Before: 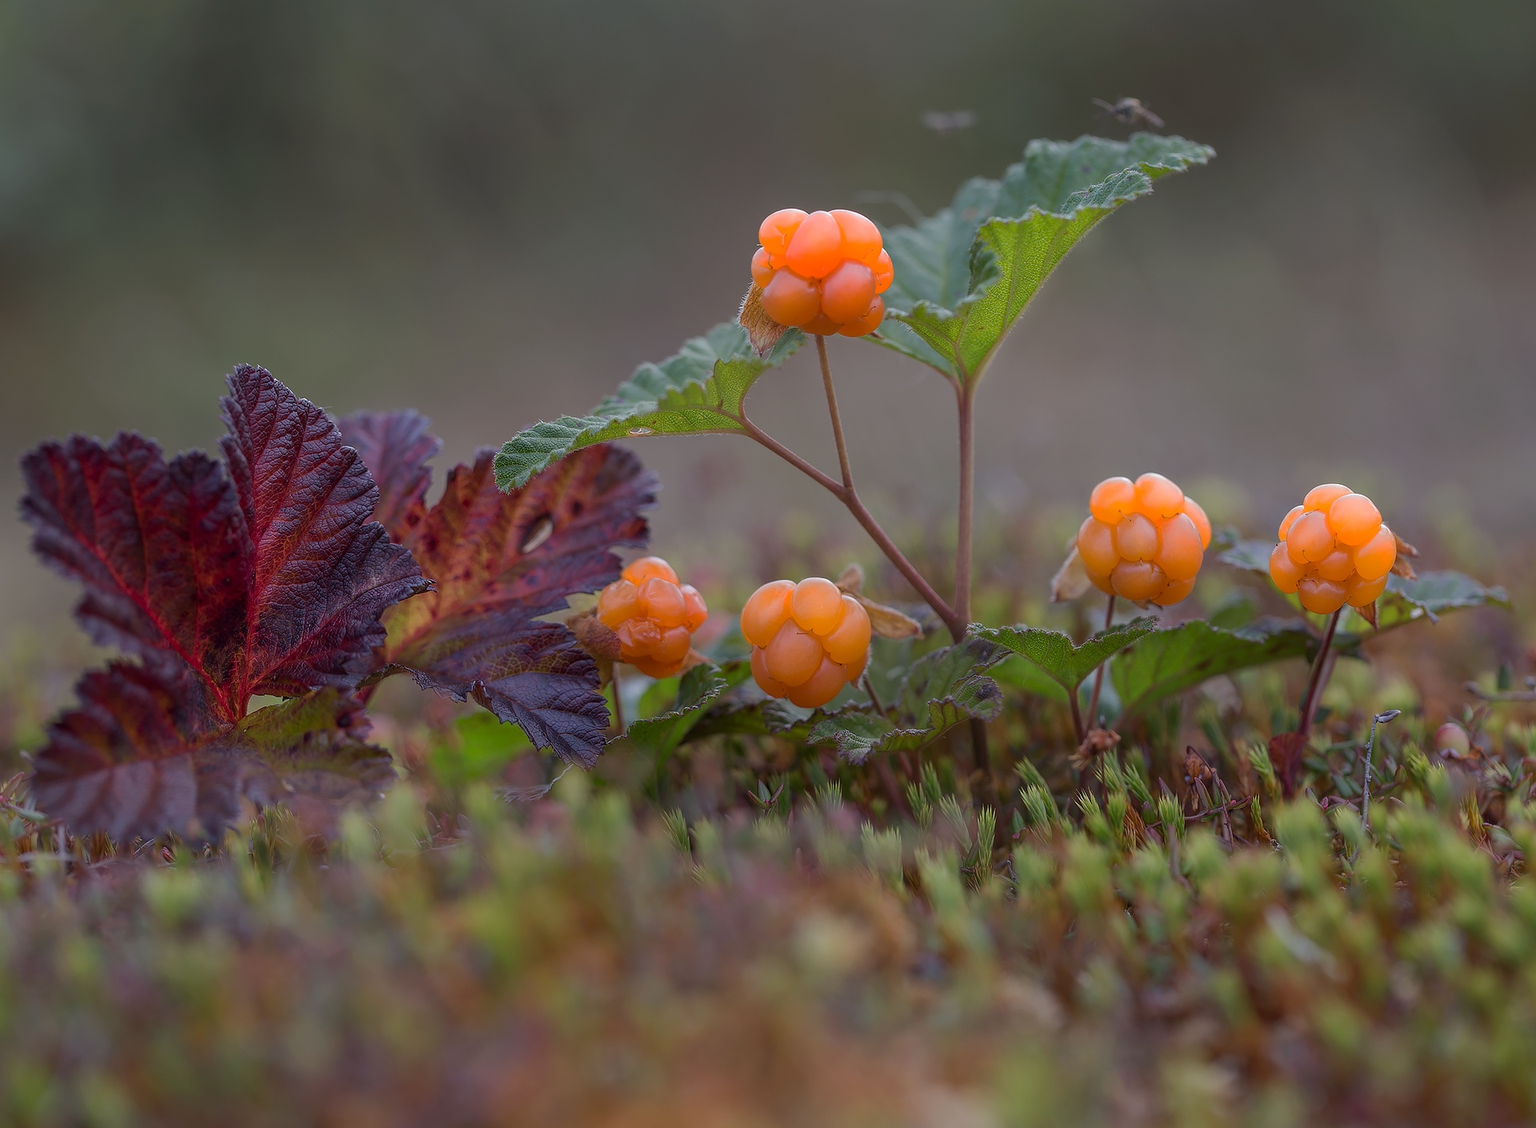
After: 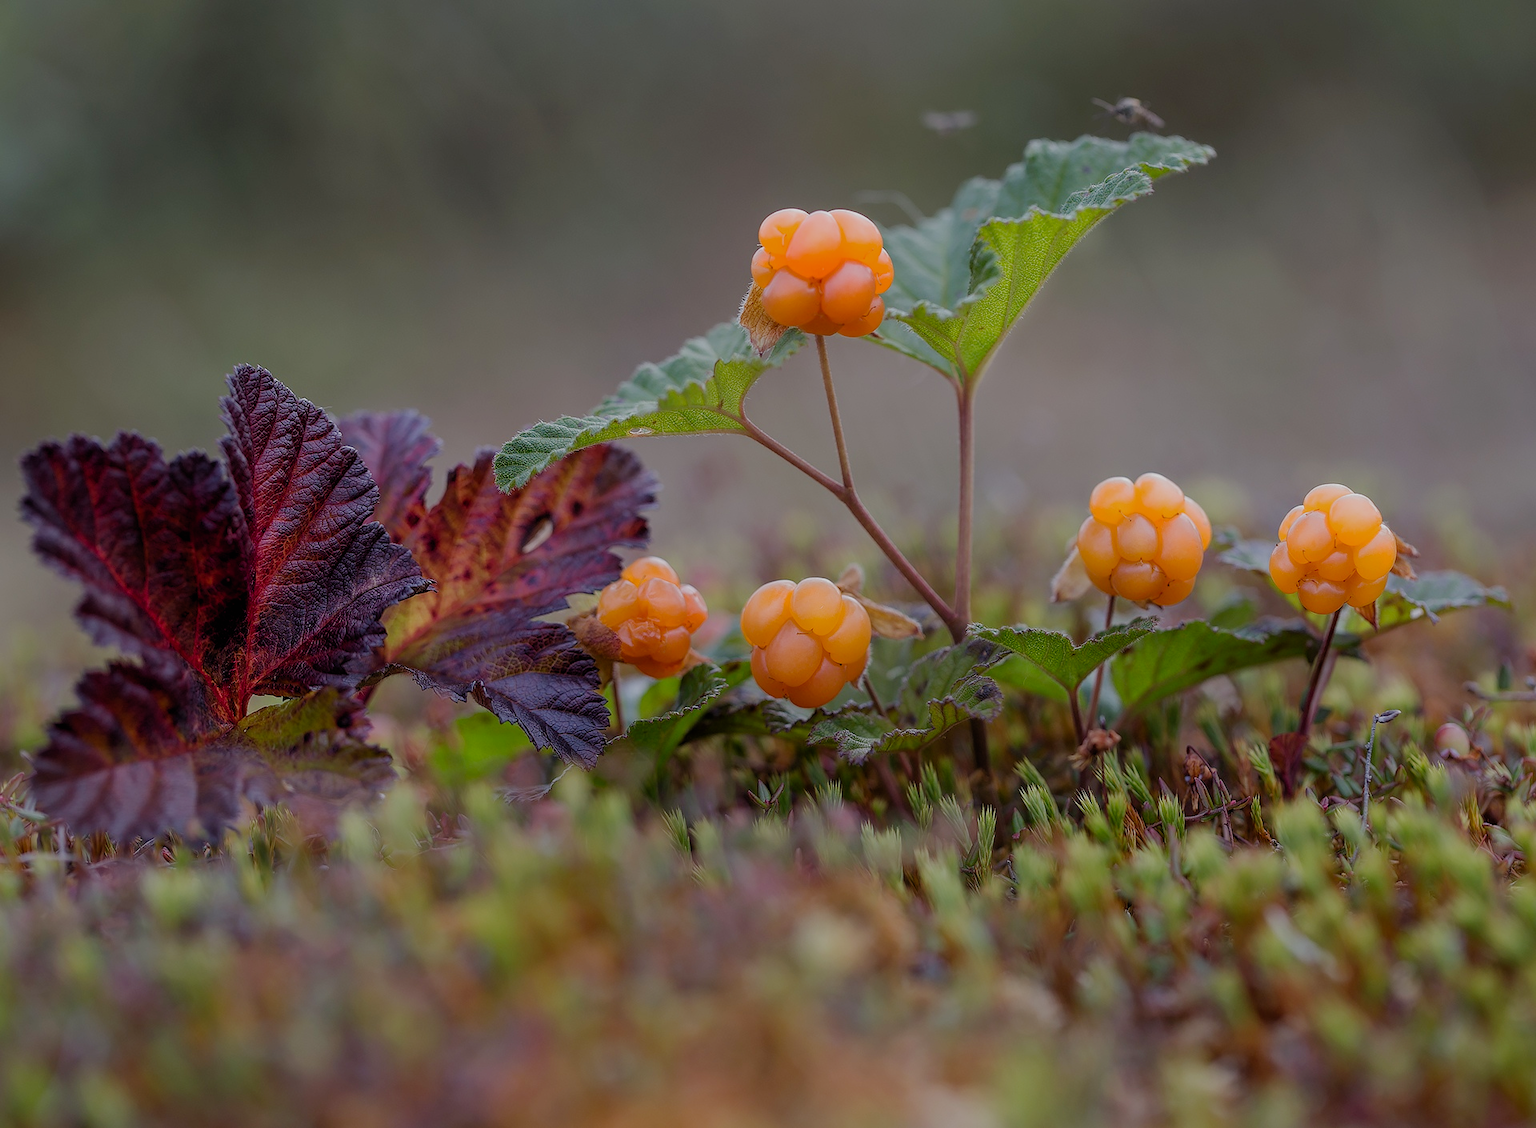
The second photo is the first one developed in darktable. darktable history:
exposure: black level correction 0.001, exposure 0.191 EV, compensate exposure bias true, compensate highlight preservation false
filmic rgb: black relative exposure -7.65 EV, white relative exposure 4.56 EV, hardness 3.61, preserve chrominance no, color science v5 (2021)
